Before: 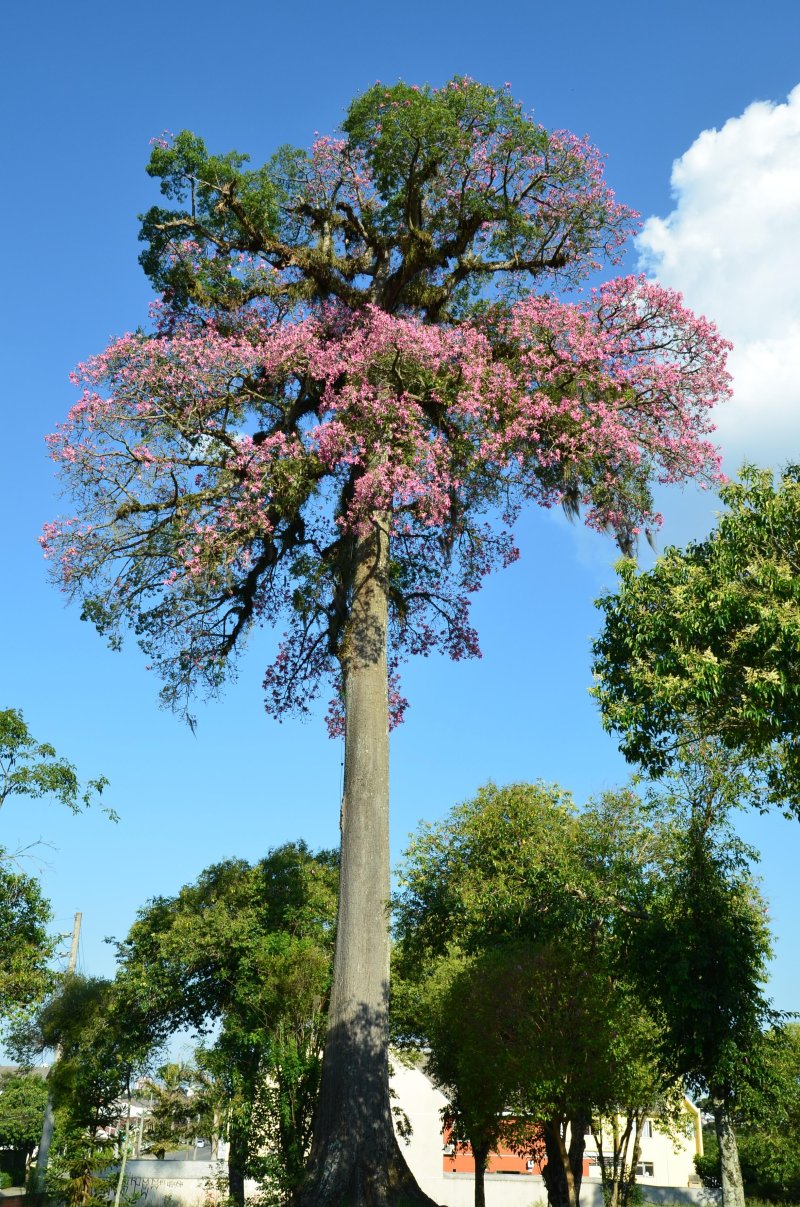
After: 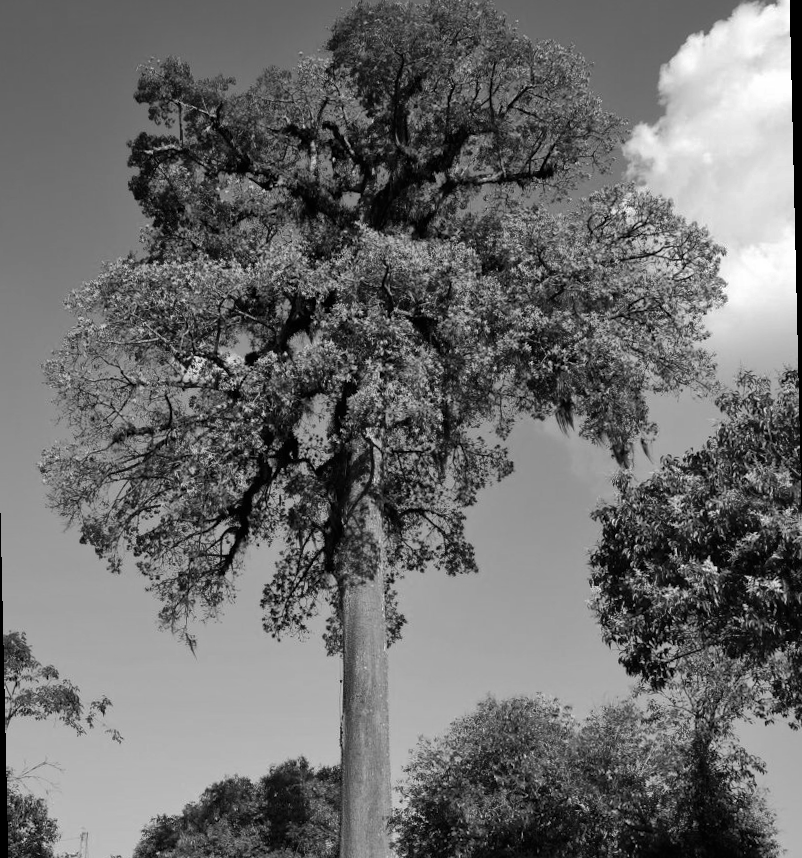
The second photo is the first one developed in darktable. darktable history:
crop: top 3.857%, bottom 21.132%
contrast brightness saturation: contrast 0.1, brightness -0.26, saturation 0.14
shadows and highlights: on, module defaults
monochrome: on, module defaults
rotate and perspective: rotation -1.32°, lens shift (horizontal) -0.031, crop left 0.015, crop right 0.985, crop top 0.047, crop bottom 0.982
